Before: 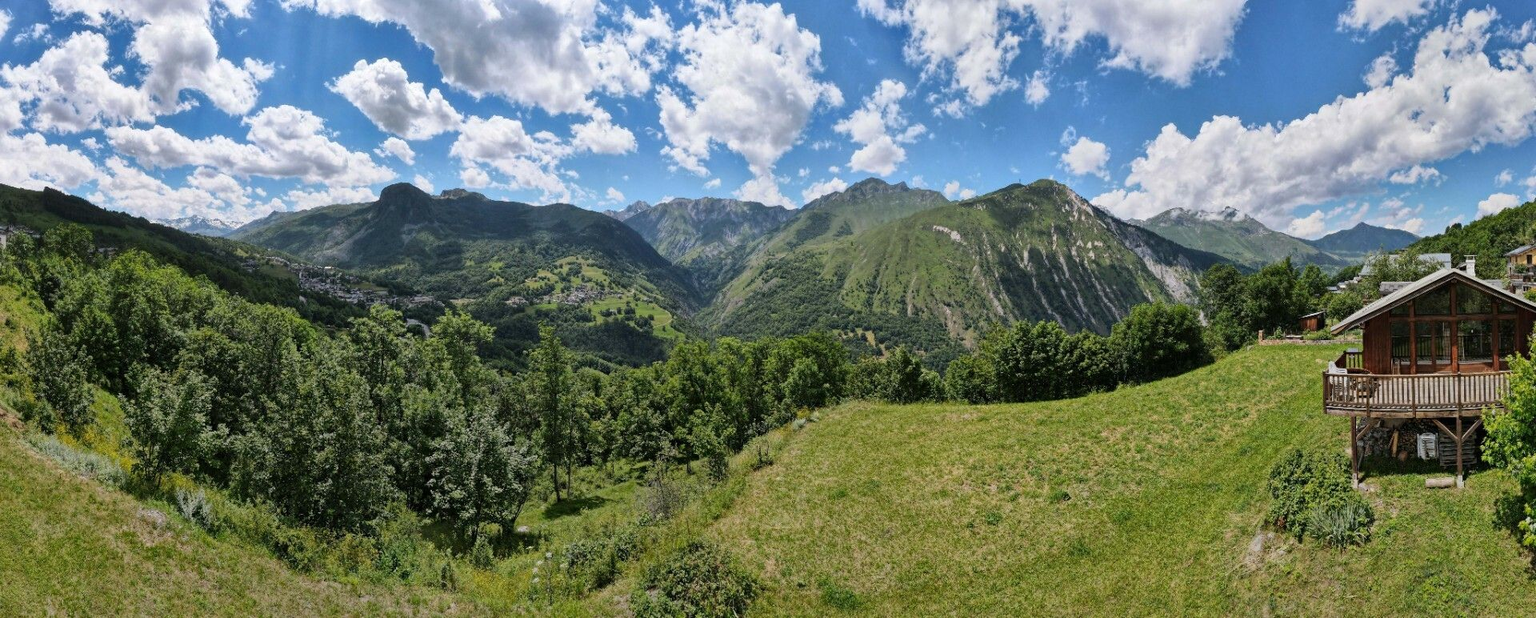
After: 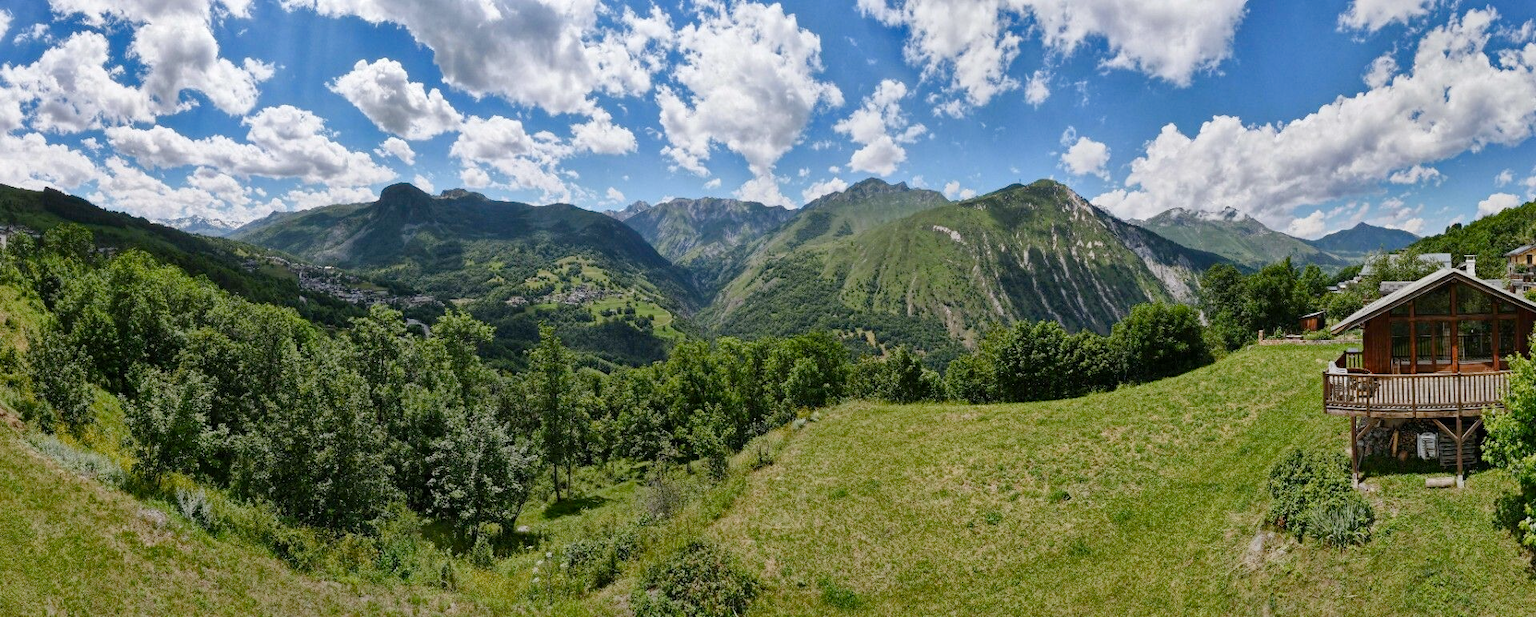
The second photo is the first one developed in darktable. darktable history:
color balance rgb: perceptual saturation grading › global saturation 20%, perceptual saturation grading › highlights -50.396%, perceptual saturation grading › shadows 30.373%
